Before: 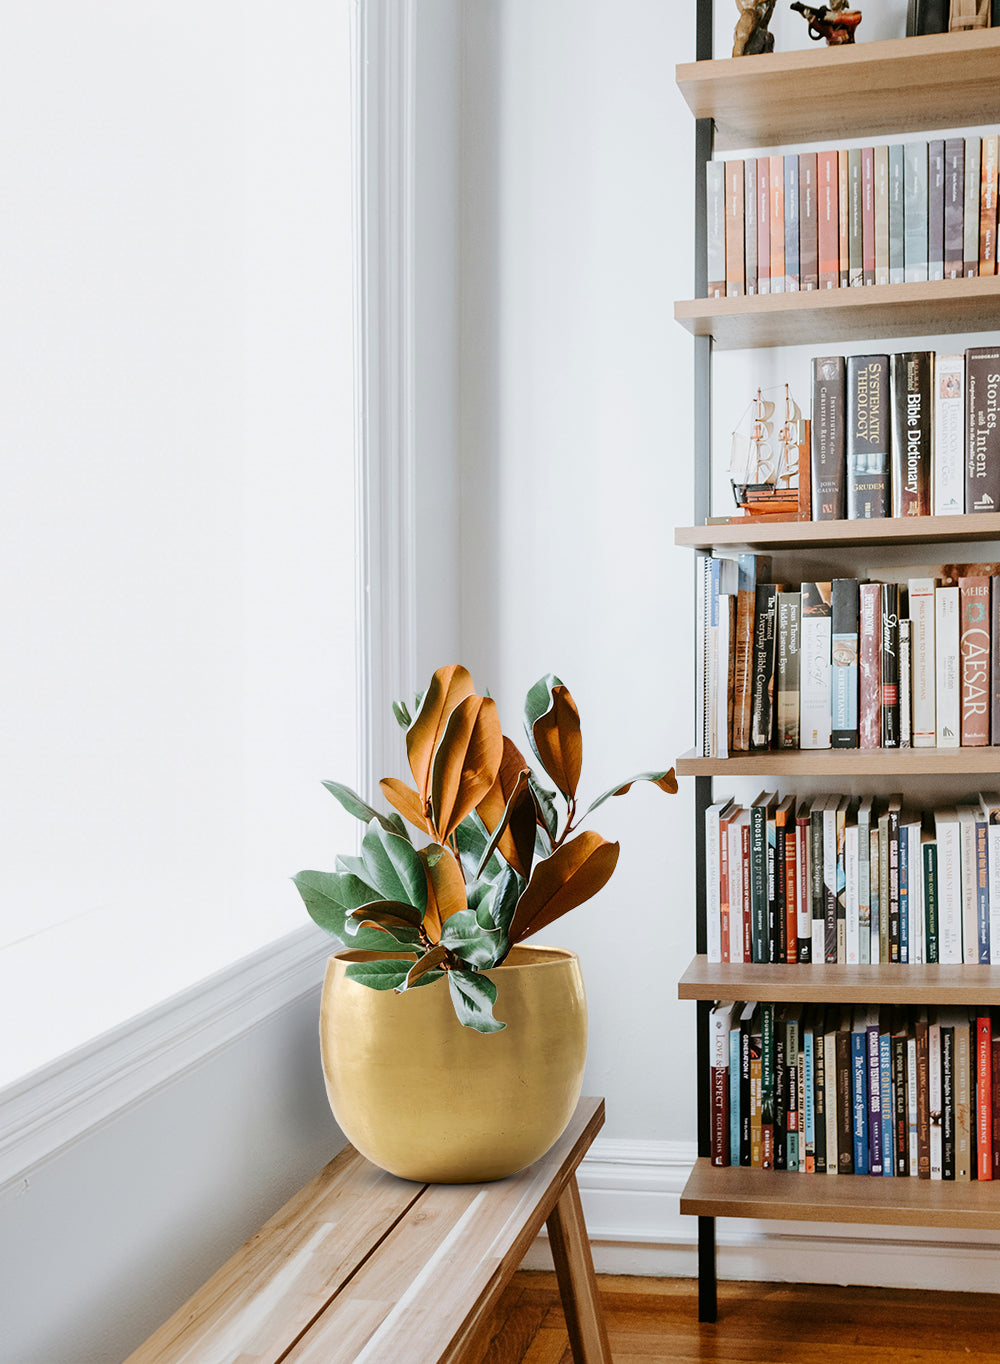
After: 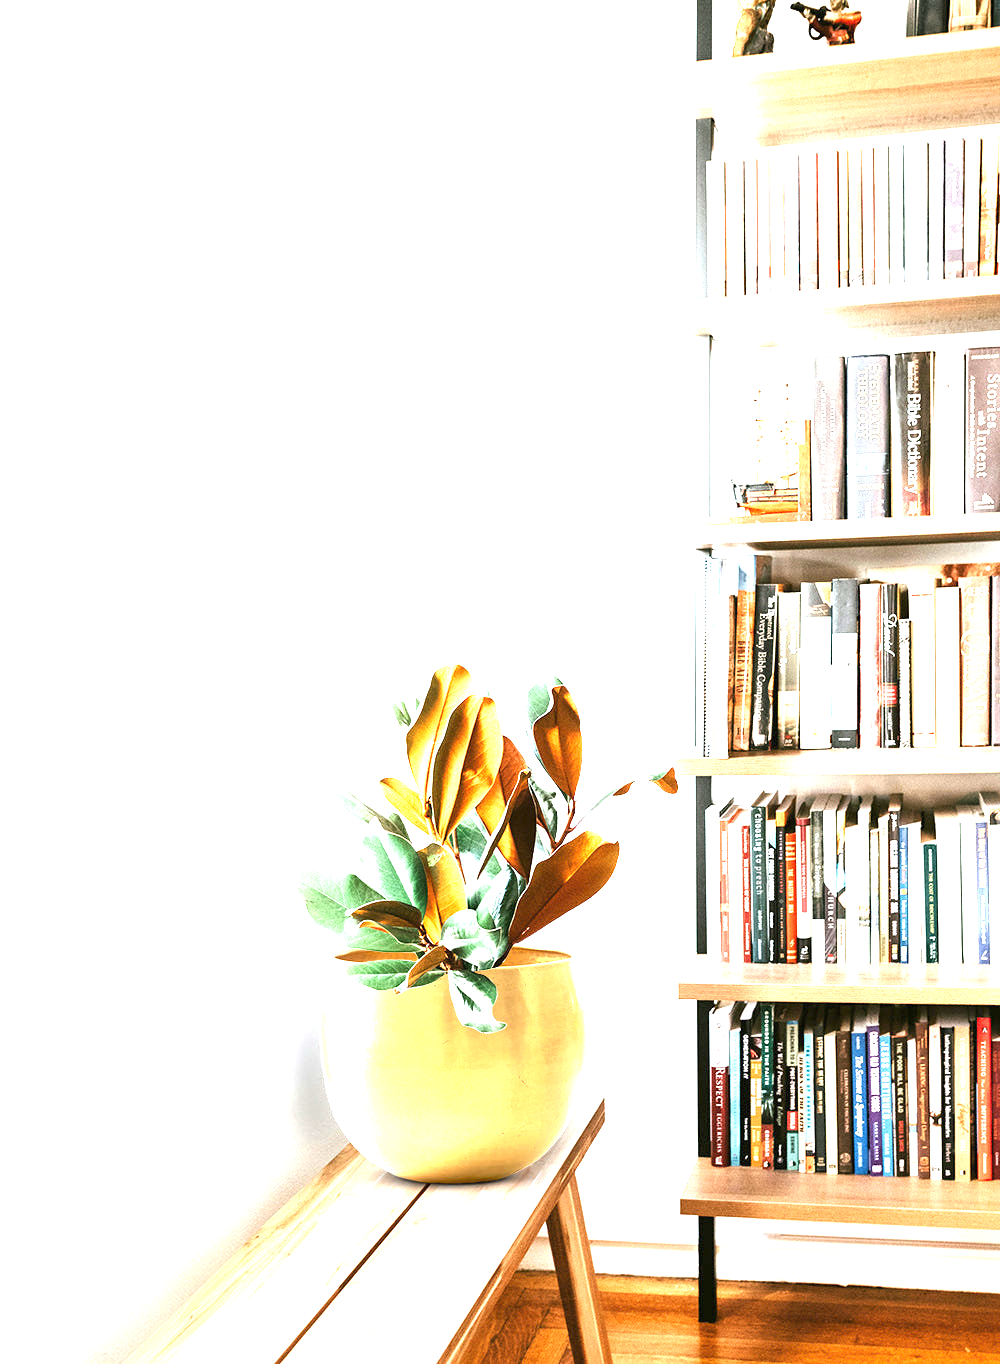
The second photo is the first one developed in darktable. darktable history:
exposure: black level correction 0, exposure 2.098 EV, compensate highlight preservation false
